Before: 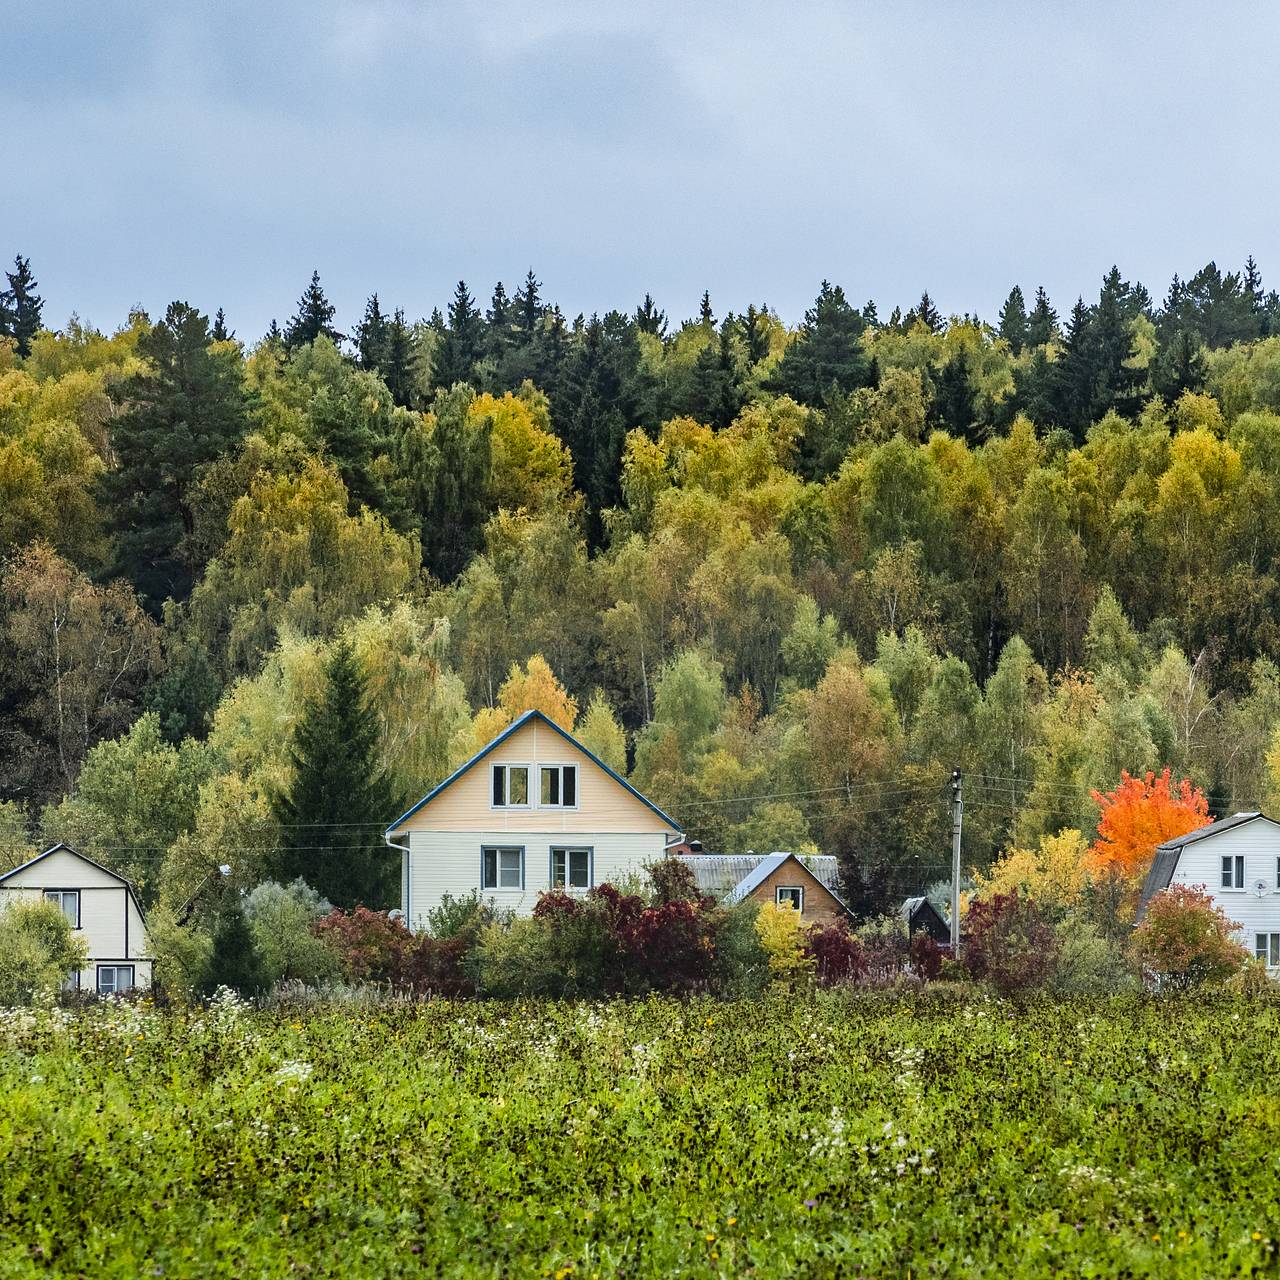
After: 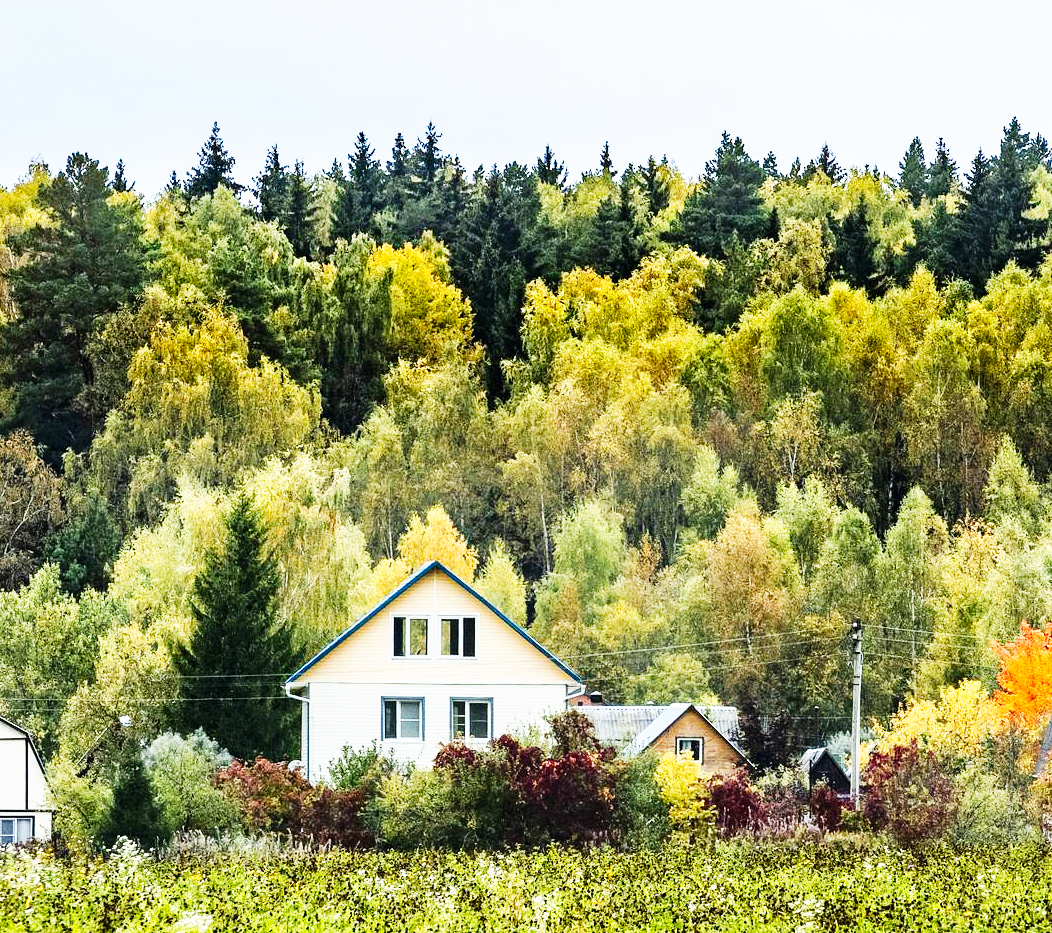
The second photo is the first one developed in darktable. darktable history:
base curve: curves: ch0 [(0, 0) (0.007, 0.004) (0.027, 0.03) (0.046, 0.07) (0.207, 0.54) (0.442, 0.872) (0.673, 0.972) (1, 1)], preserve colors none
crop: left 7.862%, top 11.688%, right 9.947%, bottom 15.408%
